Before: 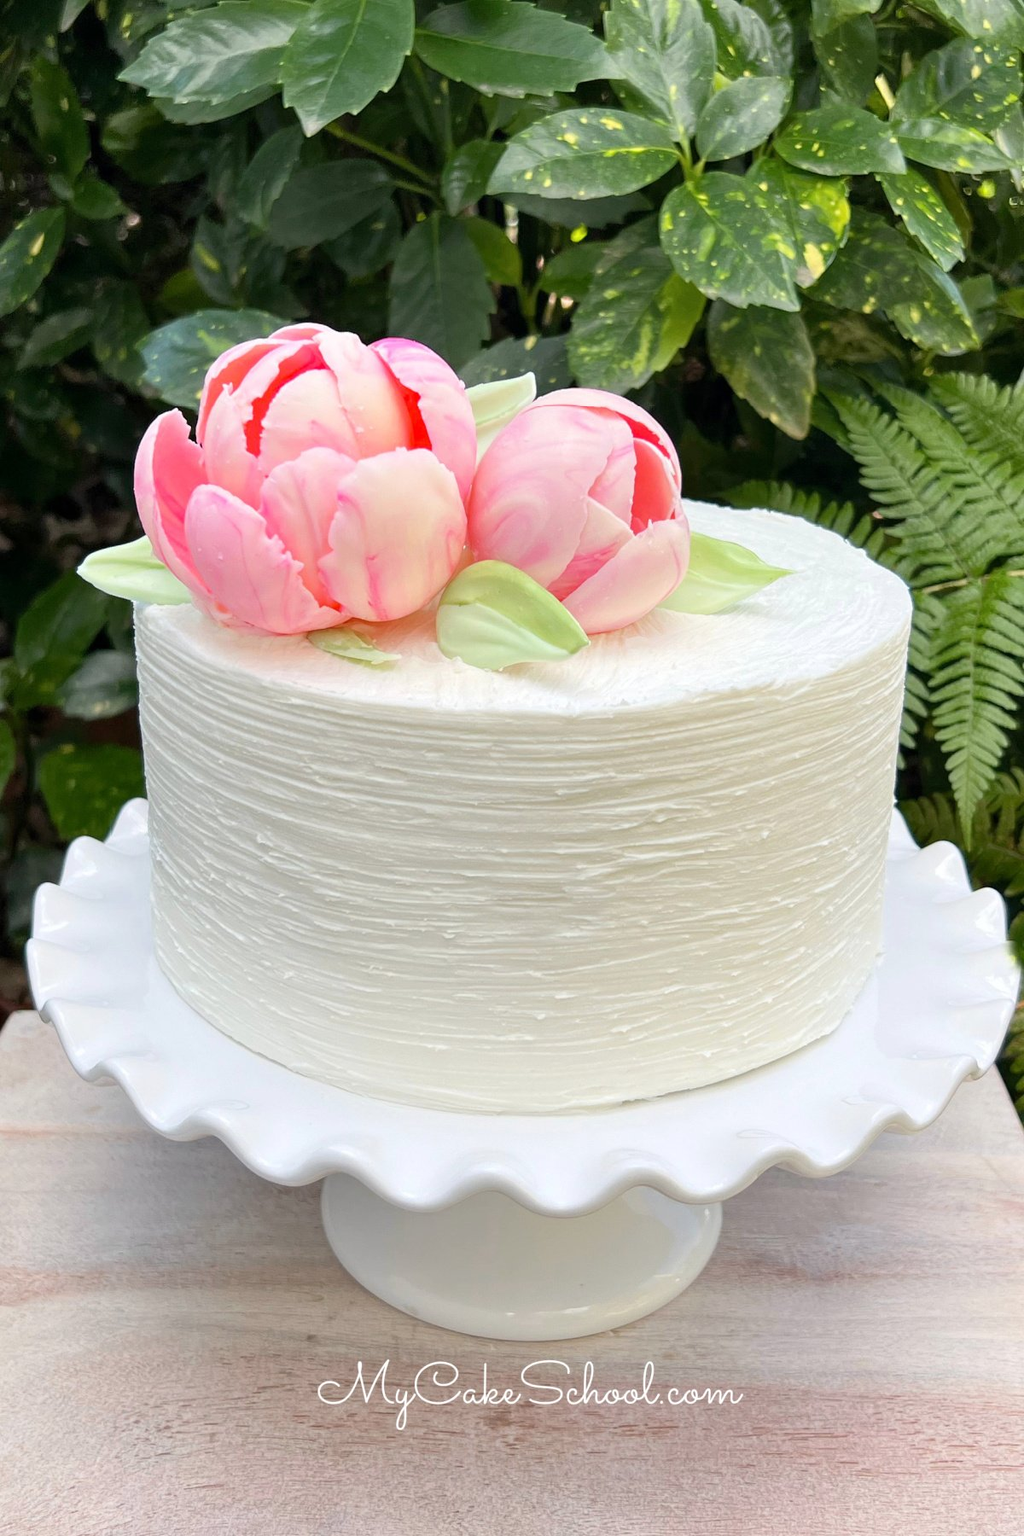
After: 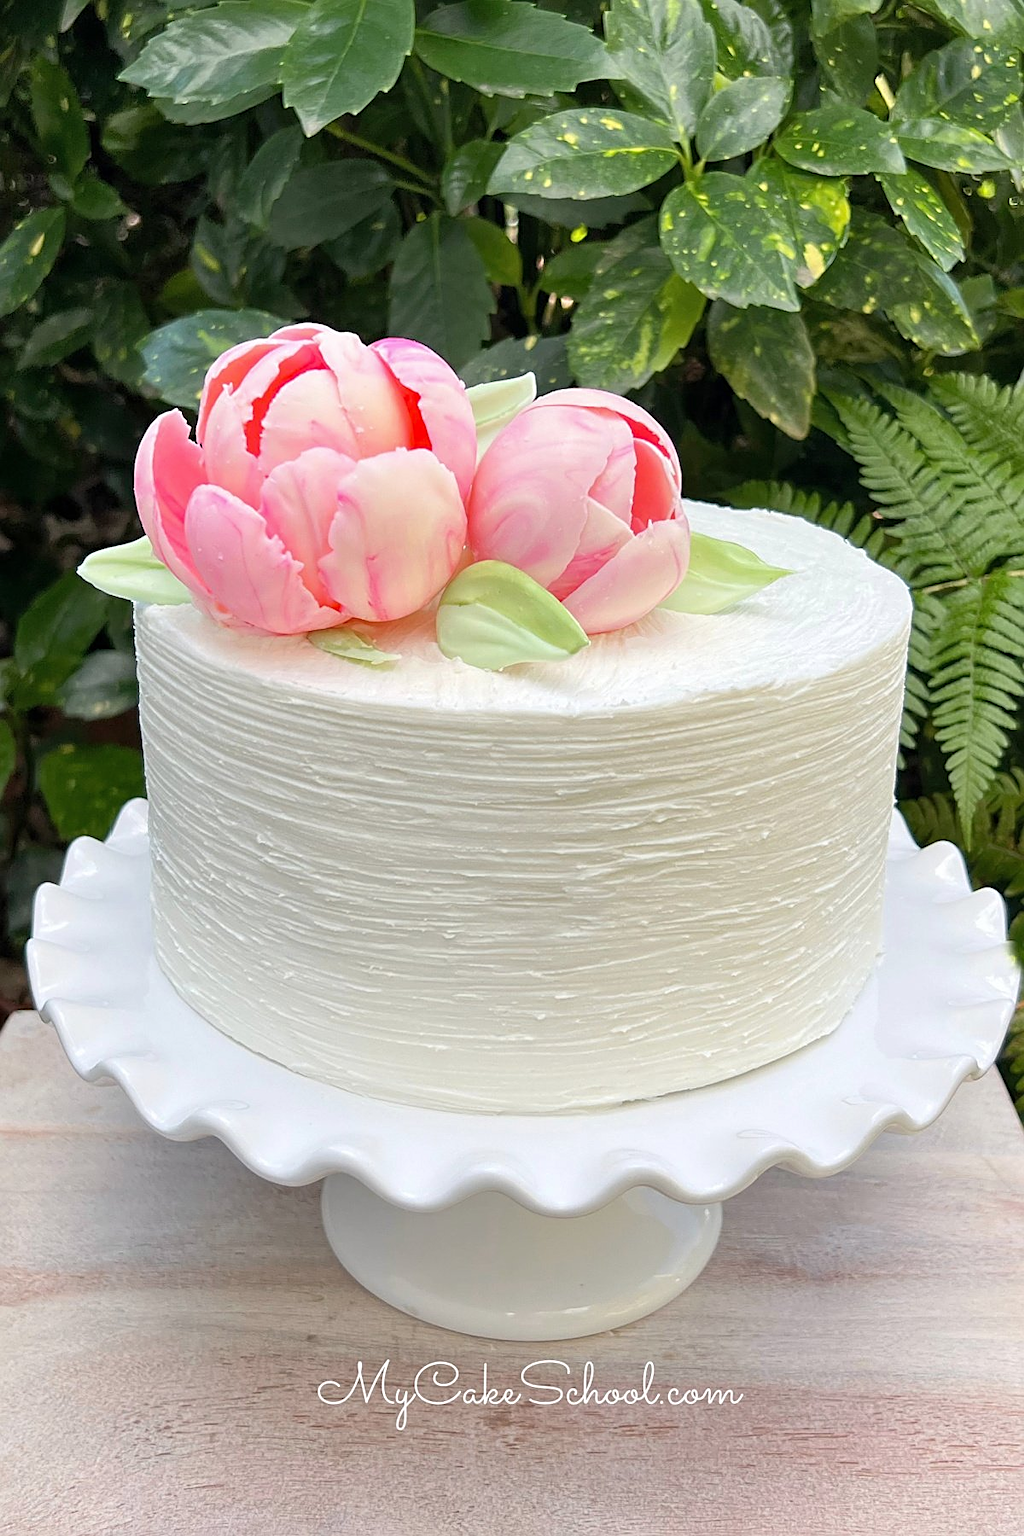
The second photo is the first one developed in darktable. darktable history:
shadows and highlights: shadows 25.84, highlights -24.02
sharpen: on, module defaults
